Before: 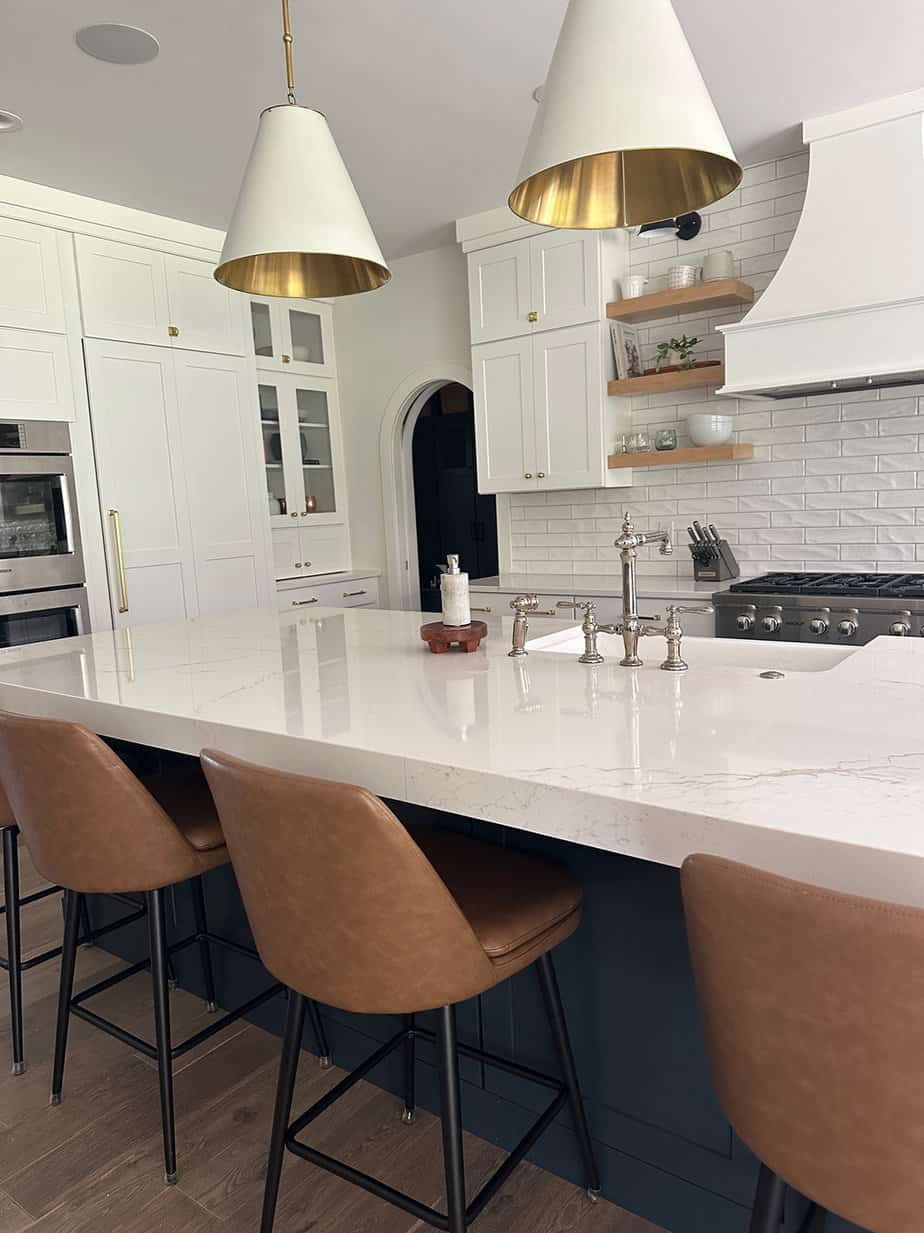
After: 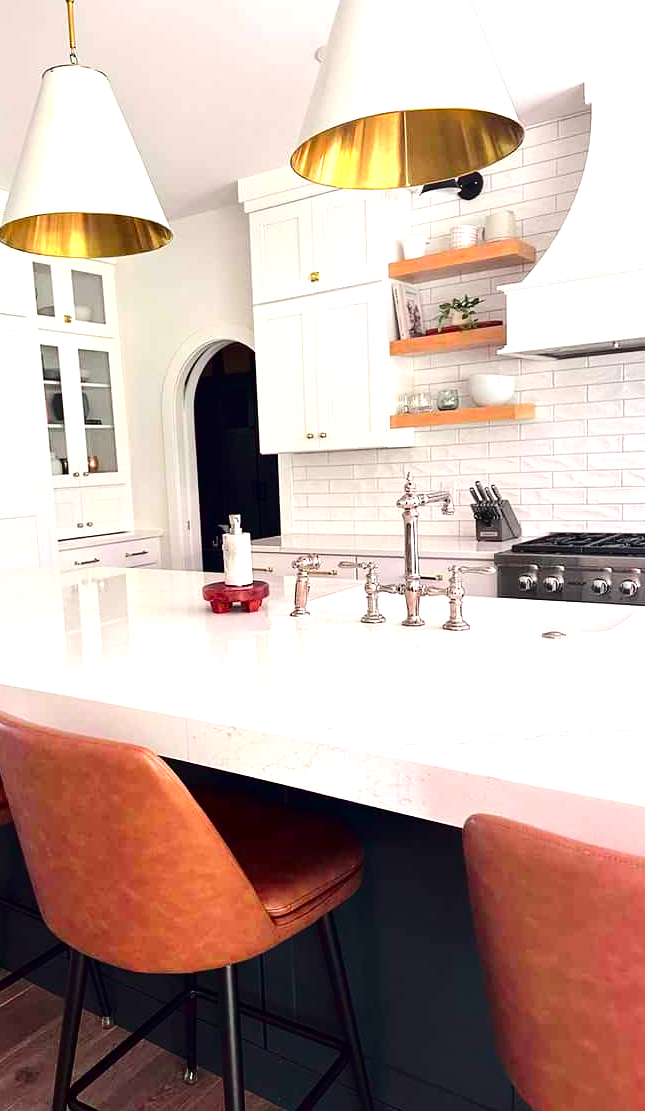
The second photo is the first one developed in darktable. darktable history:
crop and rotate: left 23.677%, top 3.383%, right 6.501%, bottom 6.485%
exposure: black level correction 0, exposure 1 EV, compensate highlight preservation false
tone curve: curves: ch0 [(0, 0) (0.106, 0.026) (0.275, 0.155) (0.392, 0.314) (0.513, 0.481) (0.657, 0.667) (1, 1)]; ch1 [(0, 0) (0.5, 0.511) (0.536, 0.579) (0.587, 0.69) (1, 1)]; ch2 [(0, 0) (0.5, 0.5) (0.55, 0.552) (0.625, 0.699) (1, 1)], color space Lab, independent channels
